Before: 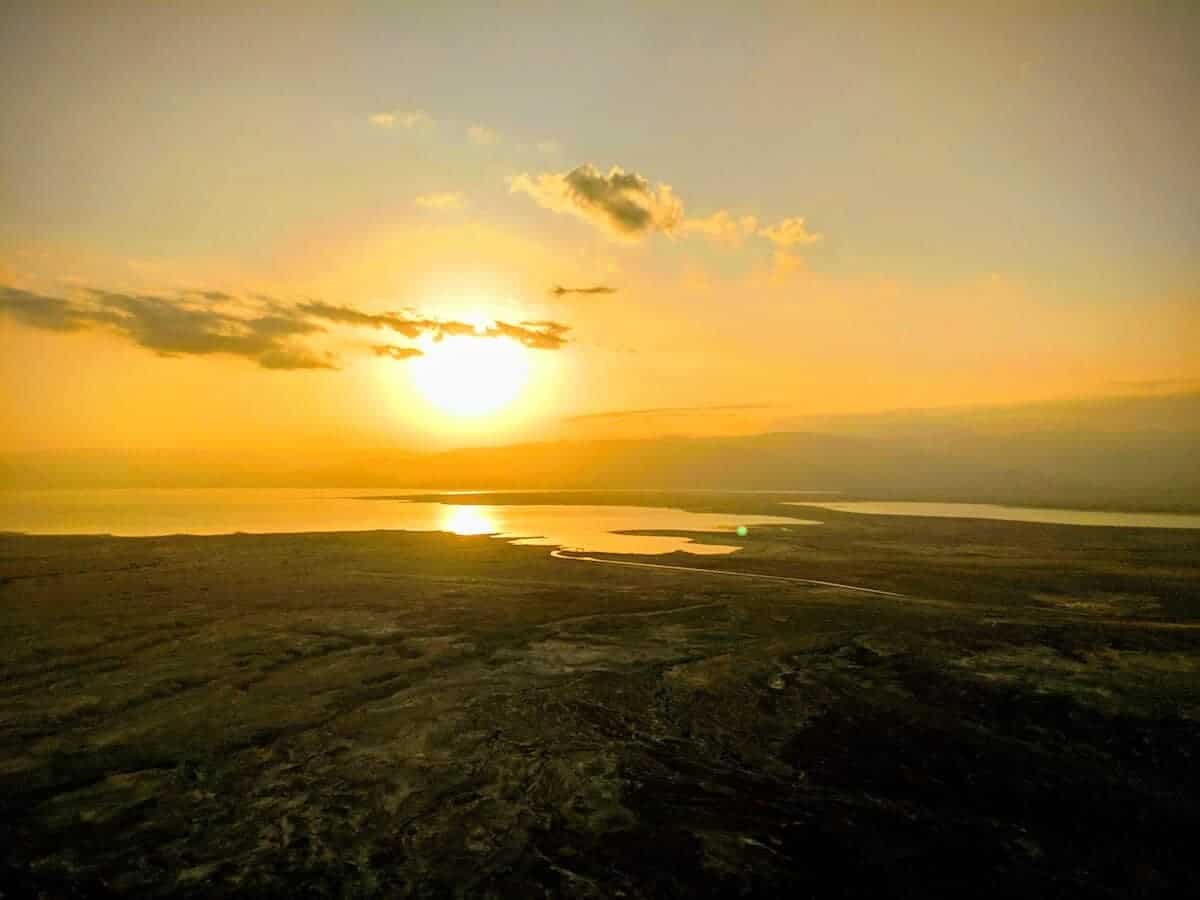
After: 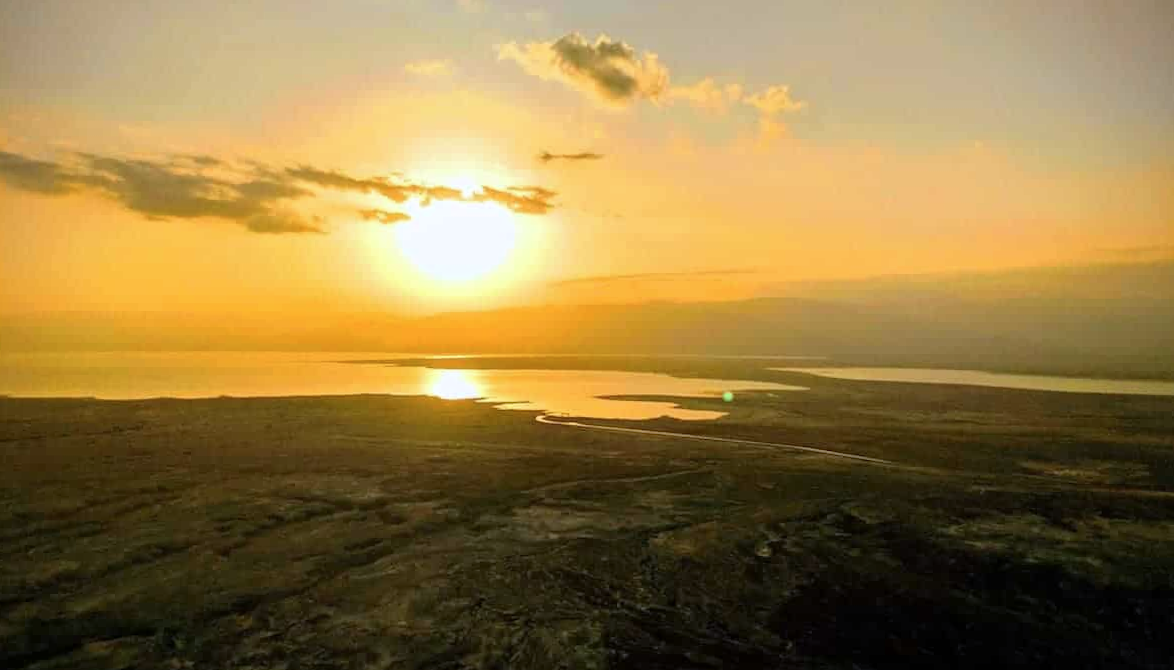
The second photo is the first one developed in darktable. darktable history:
crop: top 13.819%, bottom 11.169%
color calibration: illuminant as shot in camera, x 0.358, y 0.373, temperature 4628.91 K
rotate and perspective: rotation 0.226°, lens shift (vertical) -0.042, crop left 0.023, crop right 0.982, crop top 0.006, crop bottom 0.994
